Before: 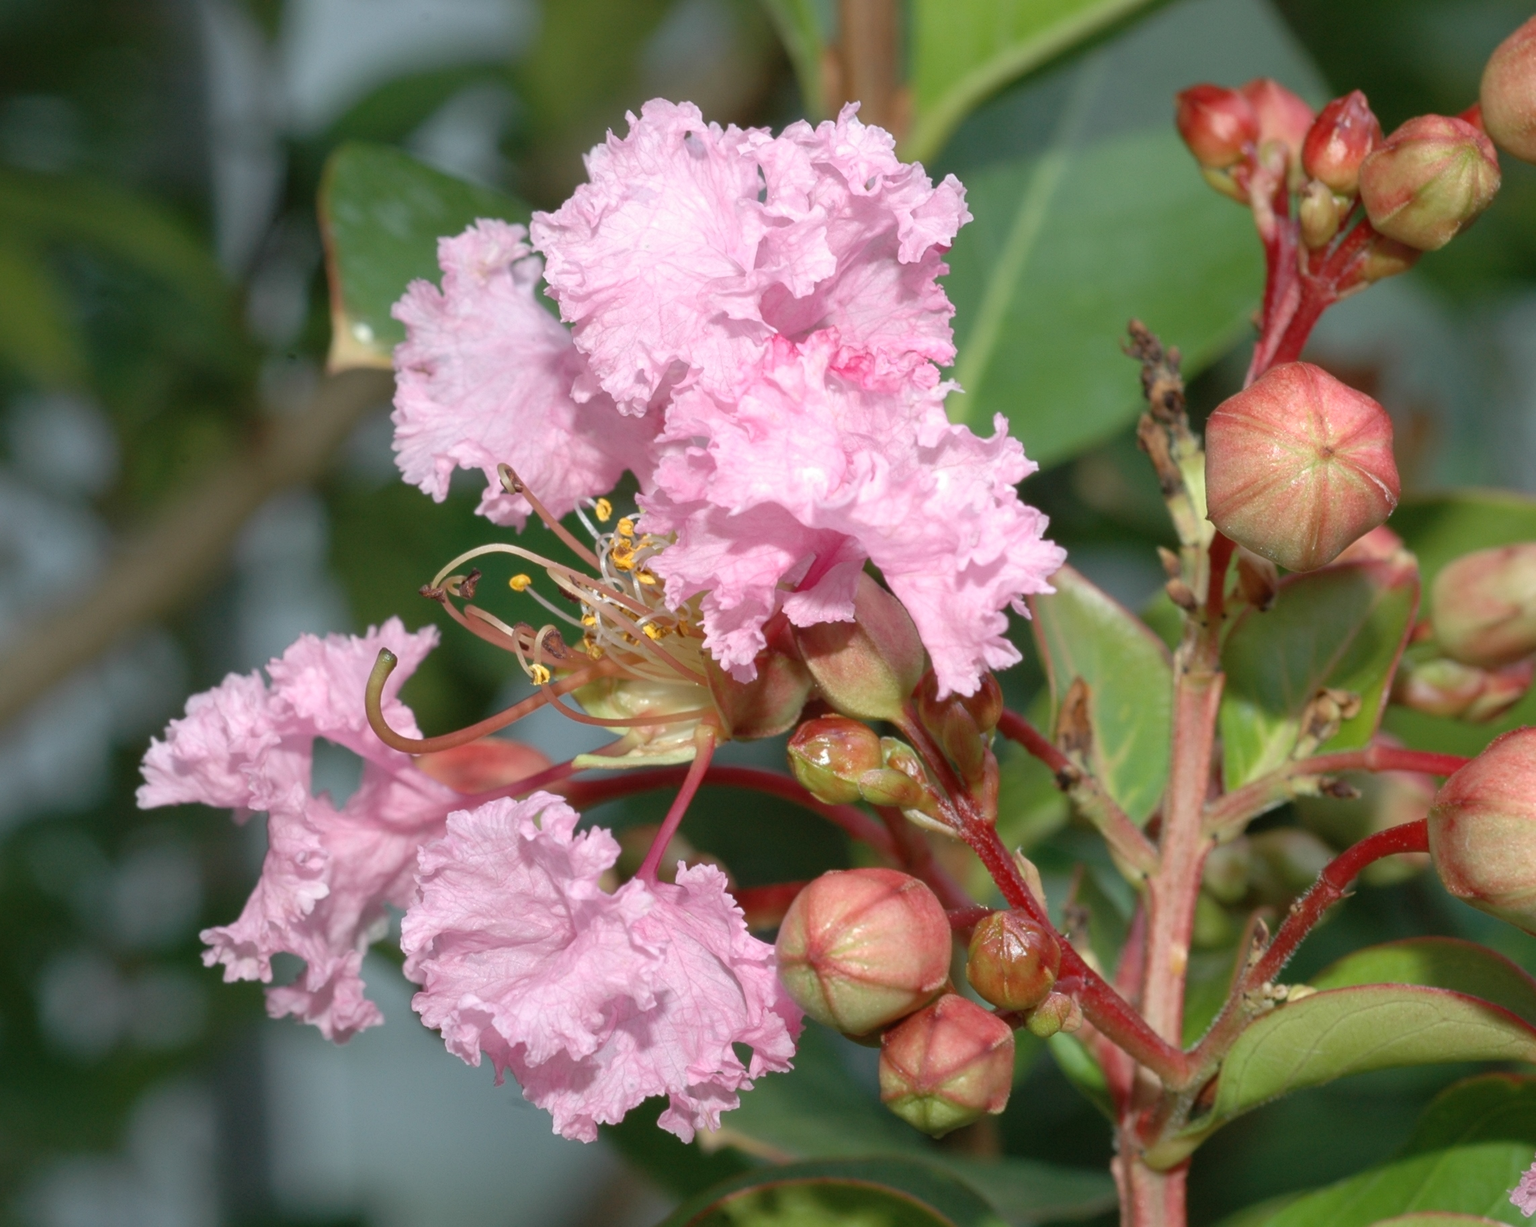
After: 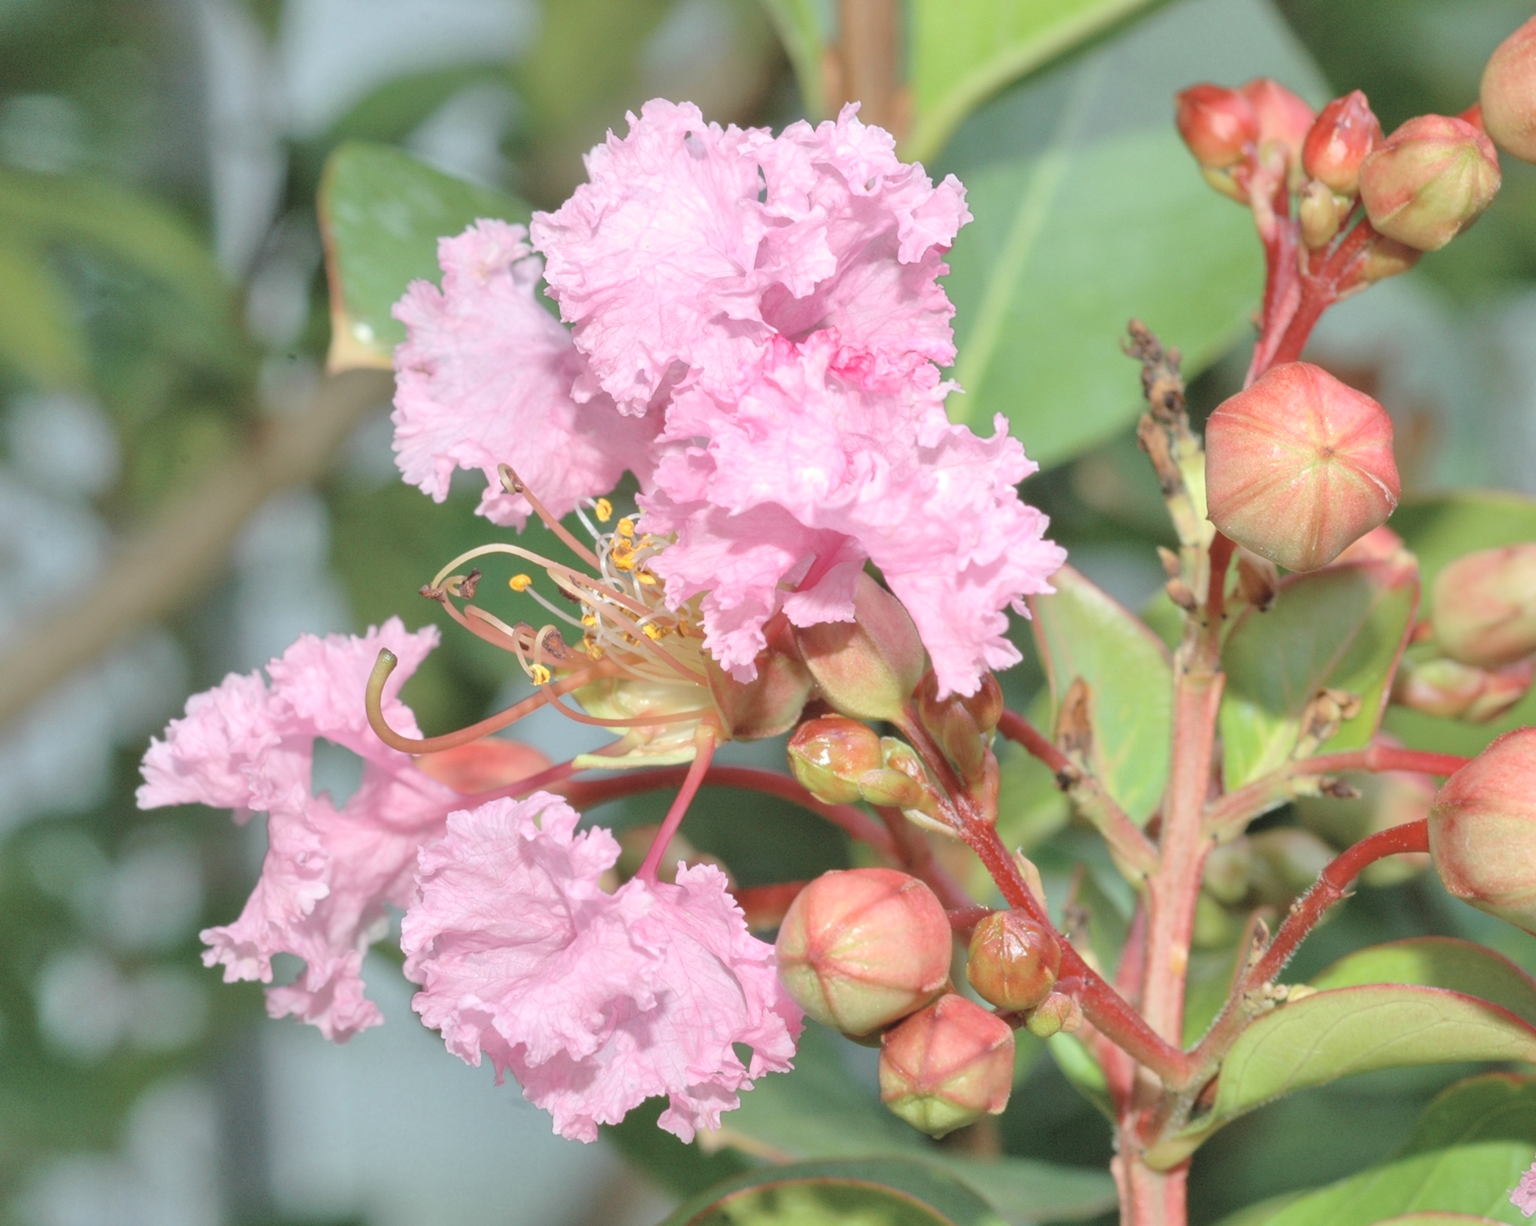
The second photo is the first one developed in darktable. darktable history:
shadows and highlights: white point adjustment 0.05, highlights color adjustment 55.9%, soften with gaussian
rotate and perspective: automatic cropping off
global tonemap: drago (0.7, 100)
color zones: curves: ch0 [(0.25, 0.5) (0.463, 0.627) (0.484, 0.637) (0.75, 0.5)]
